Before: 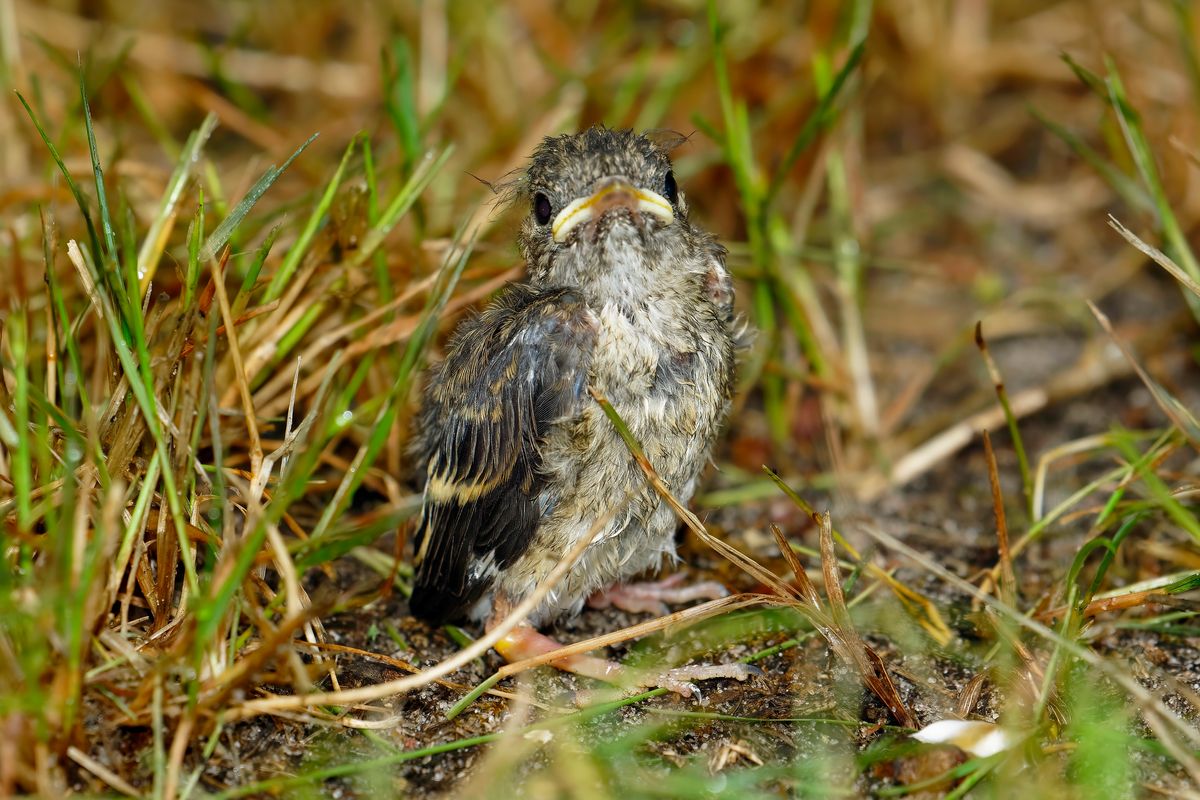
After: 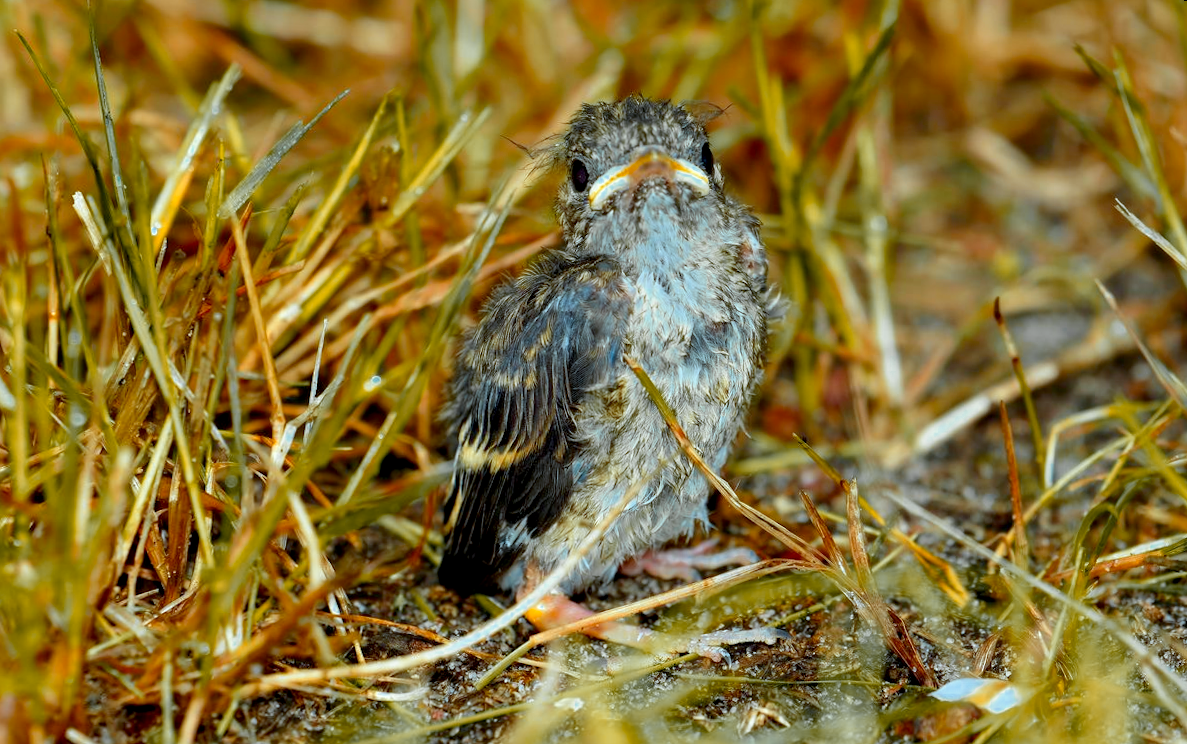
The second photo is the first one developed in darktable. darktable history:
color zones: curves: ch0 [(0, 0.499) (0.143, 0.5) (0.286, 0.5) (0.429, 0.476) (0.571, 0.284) (0.714, 0.243) (0.857, 0.449) (1, 0.499)]; ch1 [(0, 0.532) (0.143, 0.645) (0.286, 0.696) (0.429, 0.211) (0.571, 0.504) (0.714, 0.493) (0.857, 0.495) (1, 0.532)]; ch2 [(0, 0.5) (0.143, 0.5) (0.286, 0.427) (0.429, 0.324) (0.571, 0.5) (0.714, 0.5) (0.857, 0.5) (1, 0.5)]
rotate and perspective: rotation 0.679°, lens shift (horizontal) 0.136, crop left 0.009, crop right 0.991, crop top 0.078, crop bottom 0.95
color correction: highlights a* -11.71, highlights b* -15.58
exposure: black level correction 0.005, exposure 0.286 EV, compensate highlight preservation false
